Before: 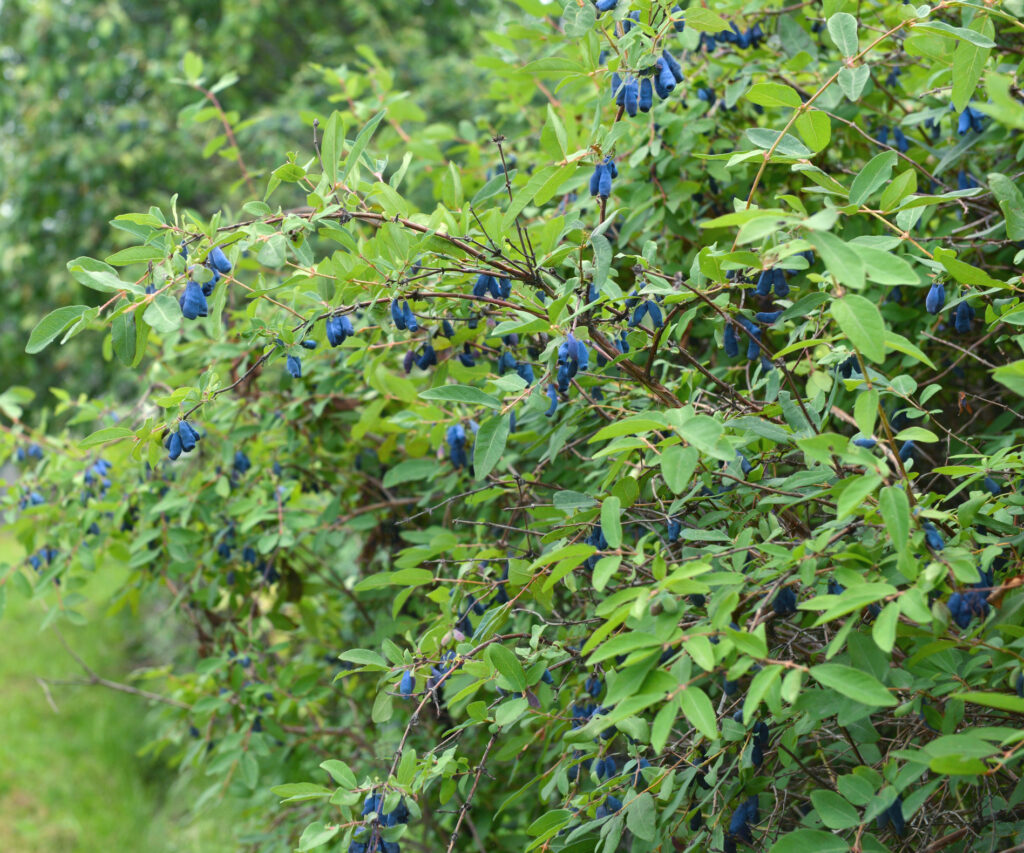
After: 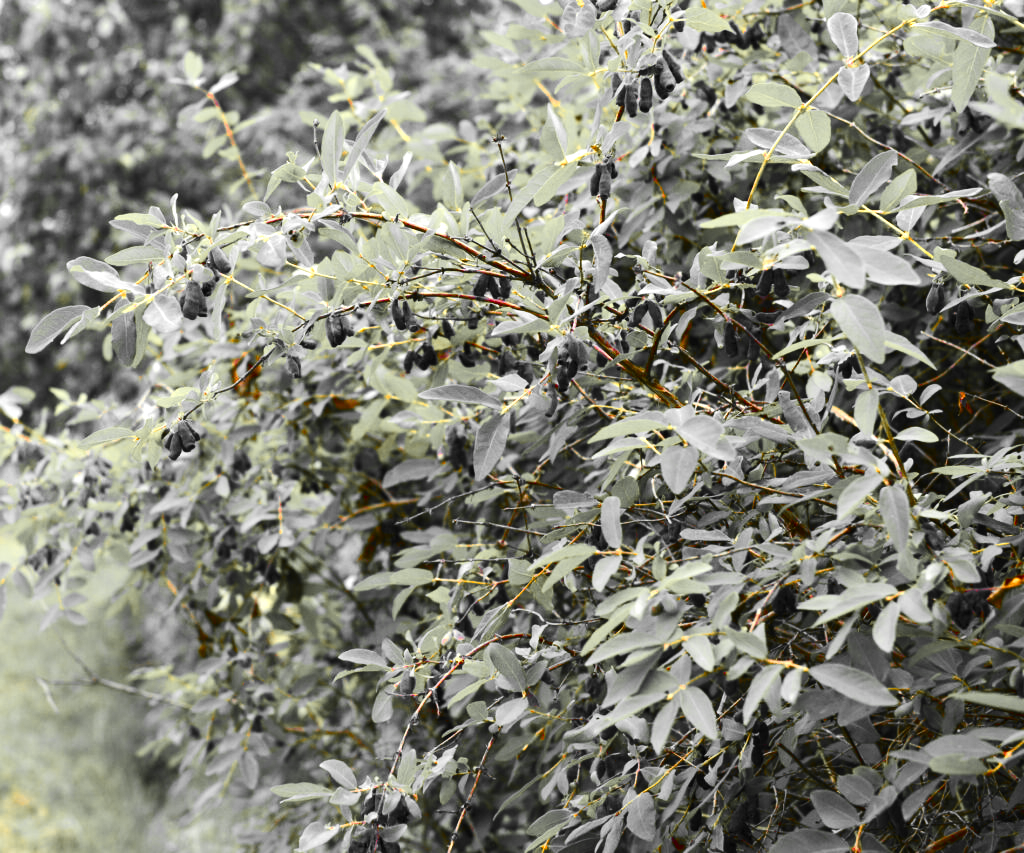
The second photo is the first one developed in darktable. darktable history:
contrast brightness saturation: contrast 0.21, brightness -0.11, saturation 0.21
color zones: curves: ch0 [(0, 0.447) (0.184, 0.543) (0.323, 0.476) (0.429, 0.445) (0.571, 0.443) (0.714, 0.451) (0.857, 0.452) (1, 0.447)]; ch1 [(0, 0.464) (0.176, 0.46) (0.287, 0.177) (0.429, 0.002) (0.571, 0) (0.714, 0) (0.857, 0) (1, 0.464)], mix 20%
color balance rgb: linear chroma grading › global chroma 25%, perceptual saturation grading › global saturation 45%, perceptual saturation grading › highlights -50%, perceptual saturation grading › shadows 30%, perceptual brilliance grading › global brilliance 18%, global vibrance 40%
